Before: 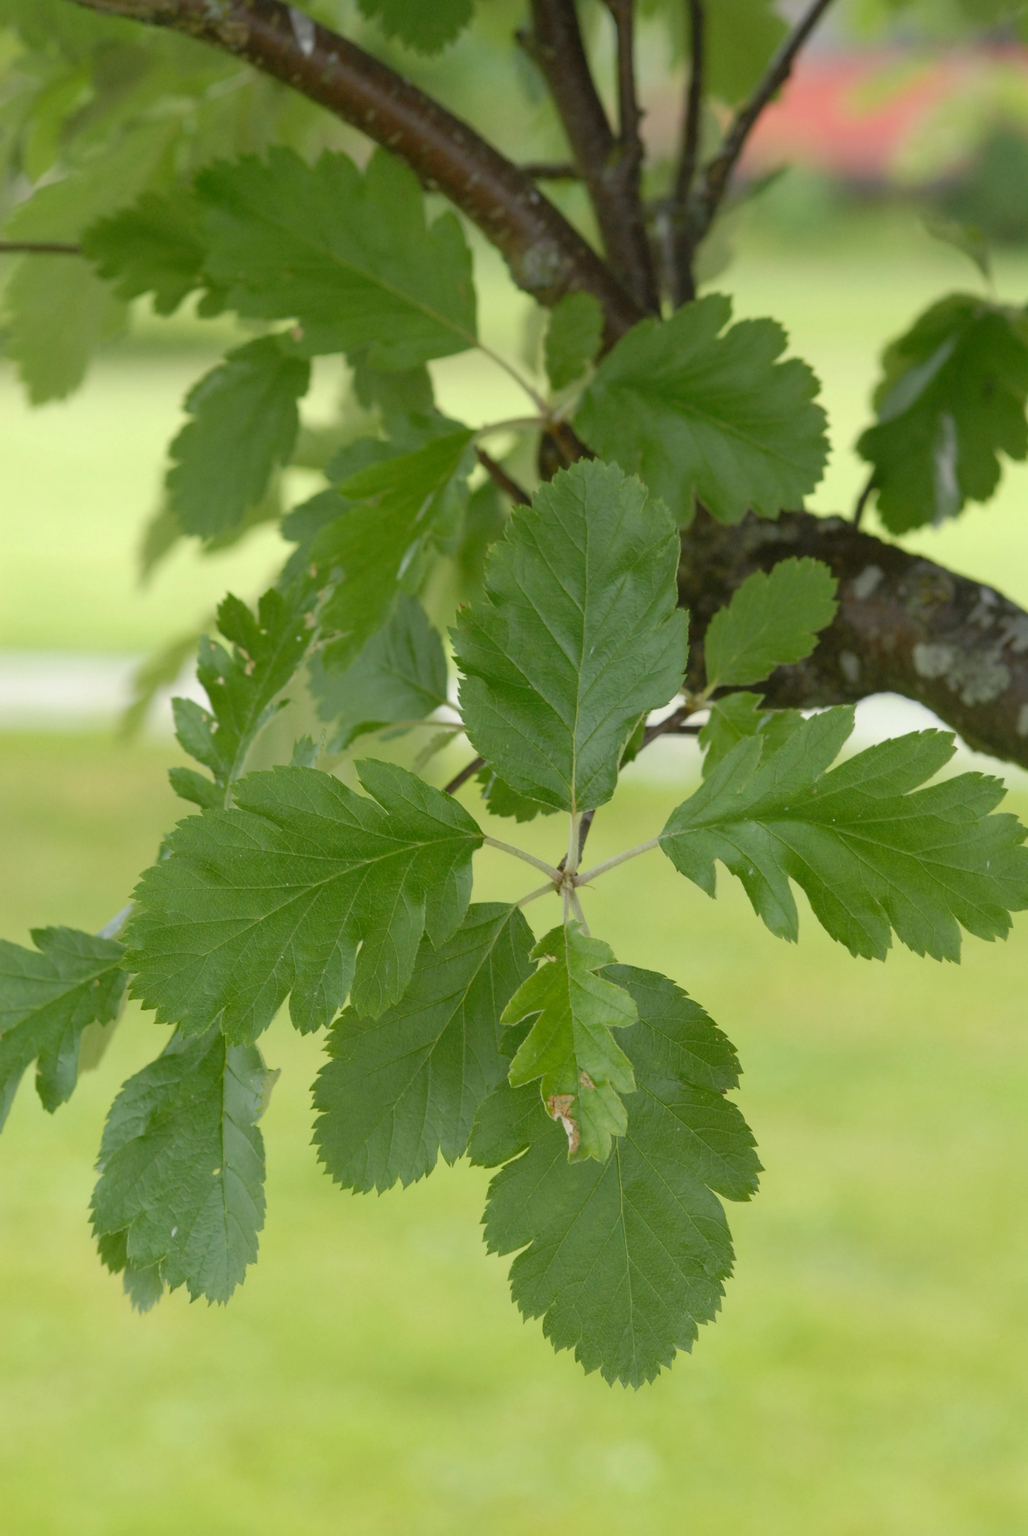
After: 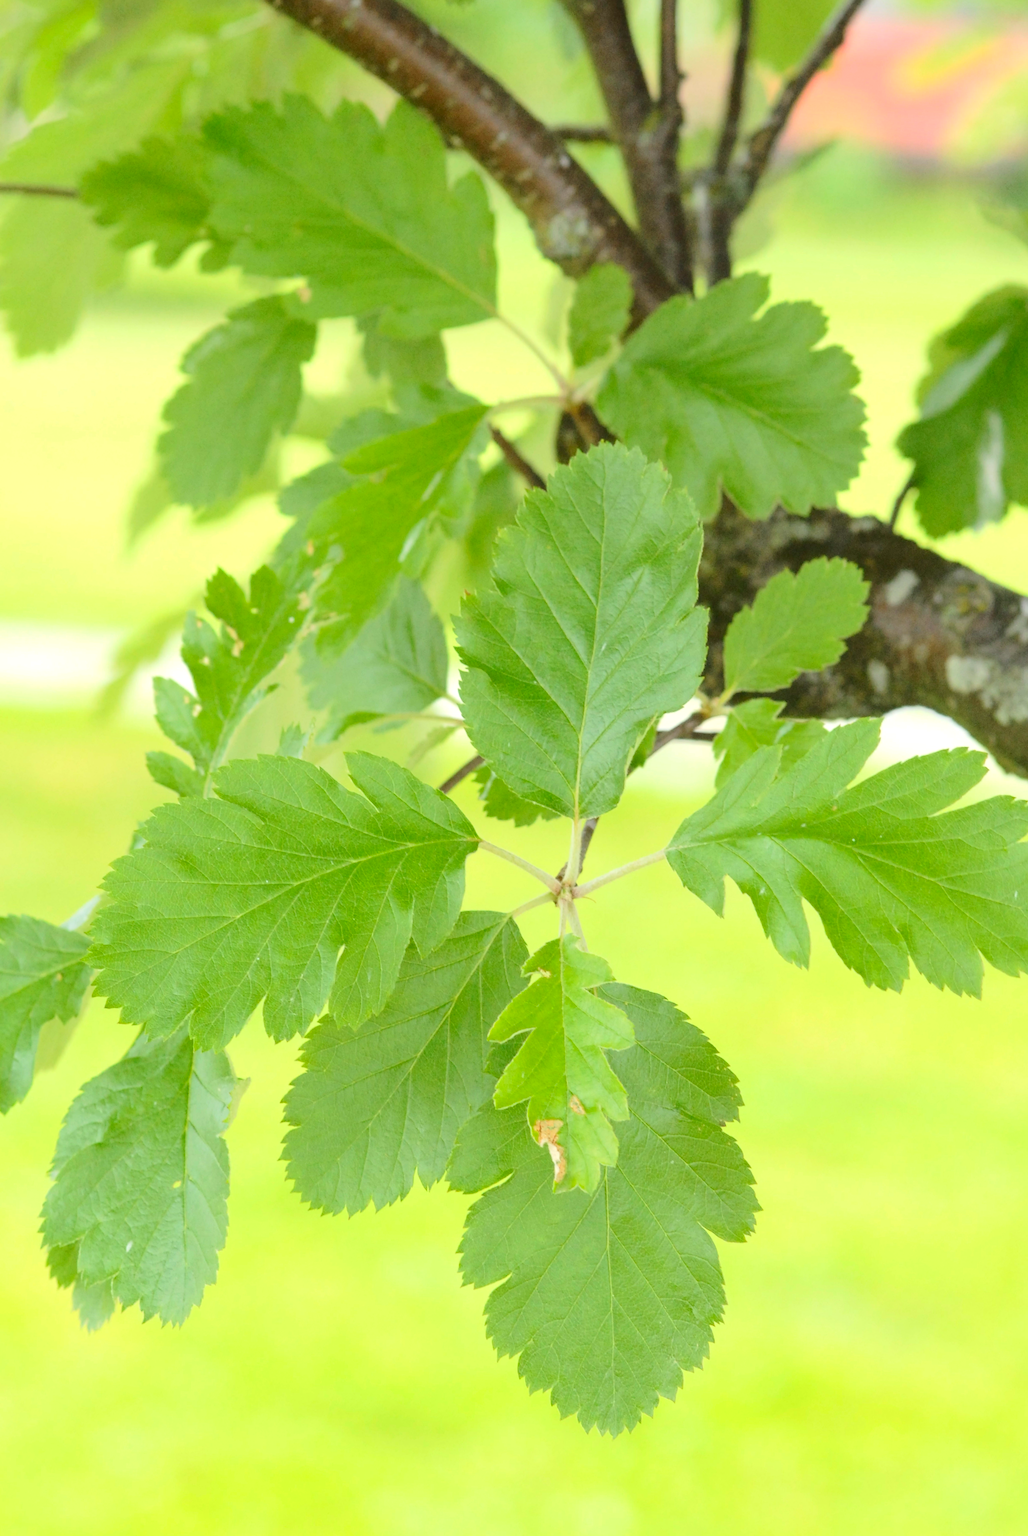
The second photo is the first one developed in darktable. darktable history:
exposure: black level correction 0, exposure 1.103 EV, compensate highlight preservation false
tone curve: curves: ch0 [(0, 0) (0.003, 0.084) (0.011, 0.084) (0.025, 0.084) (0.044, 0.084) (0.069, 0.085) (0.1, 0.09) (0.136, 0.1) (0.177, 0.119) (0.224, 0.144) (0.277, 0.205) (0.335, 0.298) (0.399, 0.417) (0.468, 0.525) (0.543, 0.631) (0.623, 0.72) (0.709, 0.8) (0.801, 0.867) (0.898, 0.934) (1, 1)], color space Lab, independent channels, preserve colors none
contrast brightness saturation: contrast -0.193, saturation 0.188
crop and rotate: angle -2.65°
